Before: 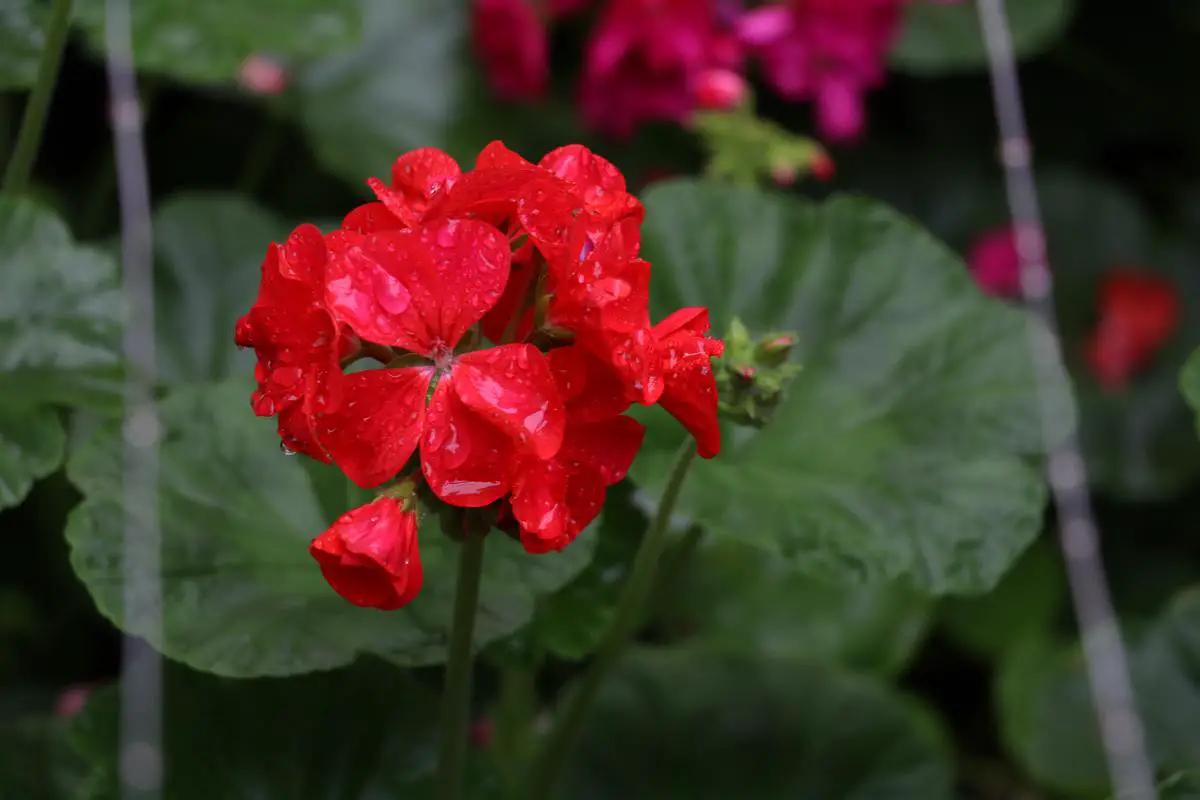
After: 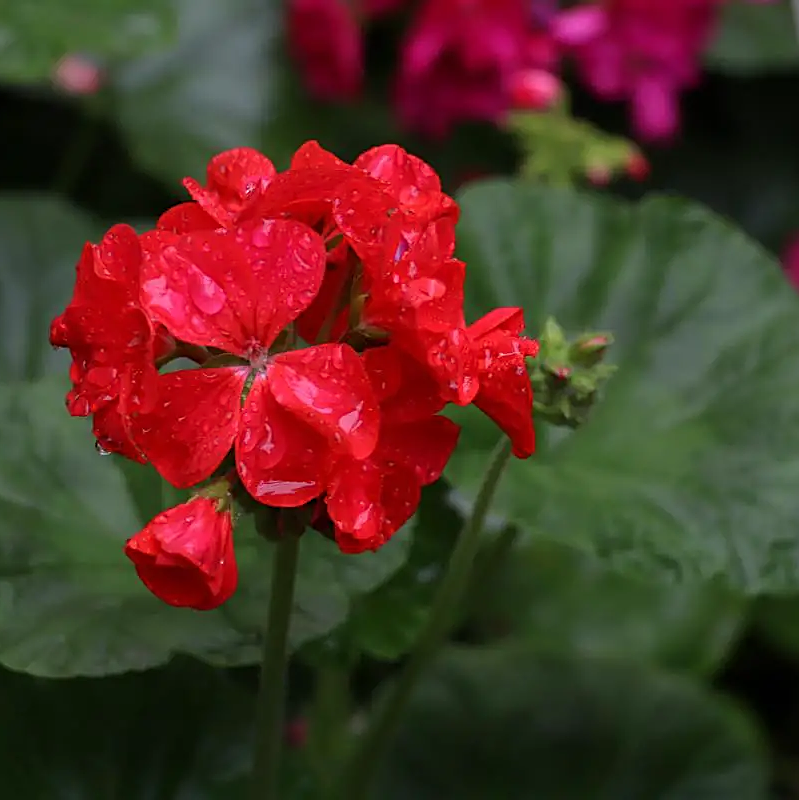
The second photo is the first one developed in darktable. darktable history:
levels: levels [0, 0.498, 0.996]
crop: left 15.419%, right 17.914%
sharpen: on, module defaults
tone equalizer: on, module defaults
